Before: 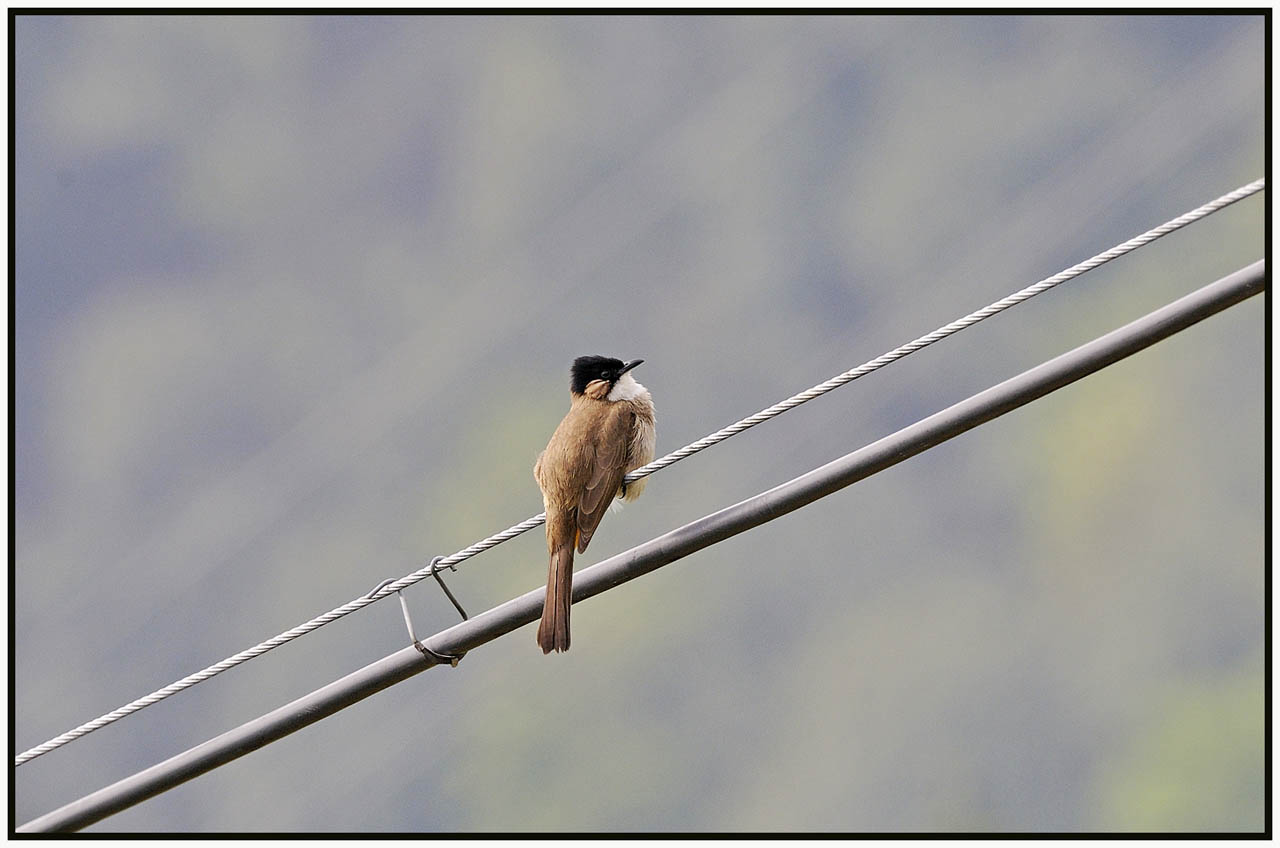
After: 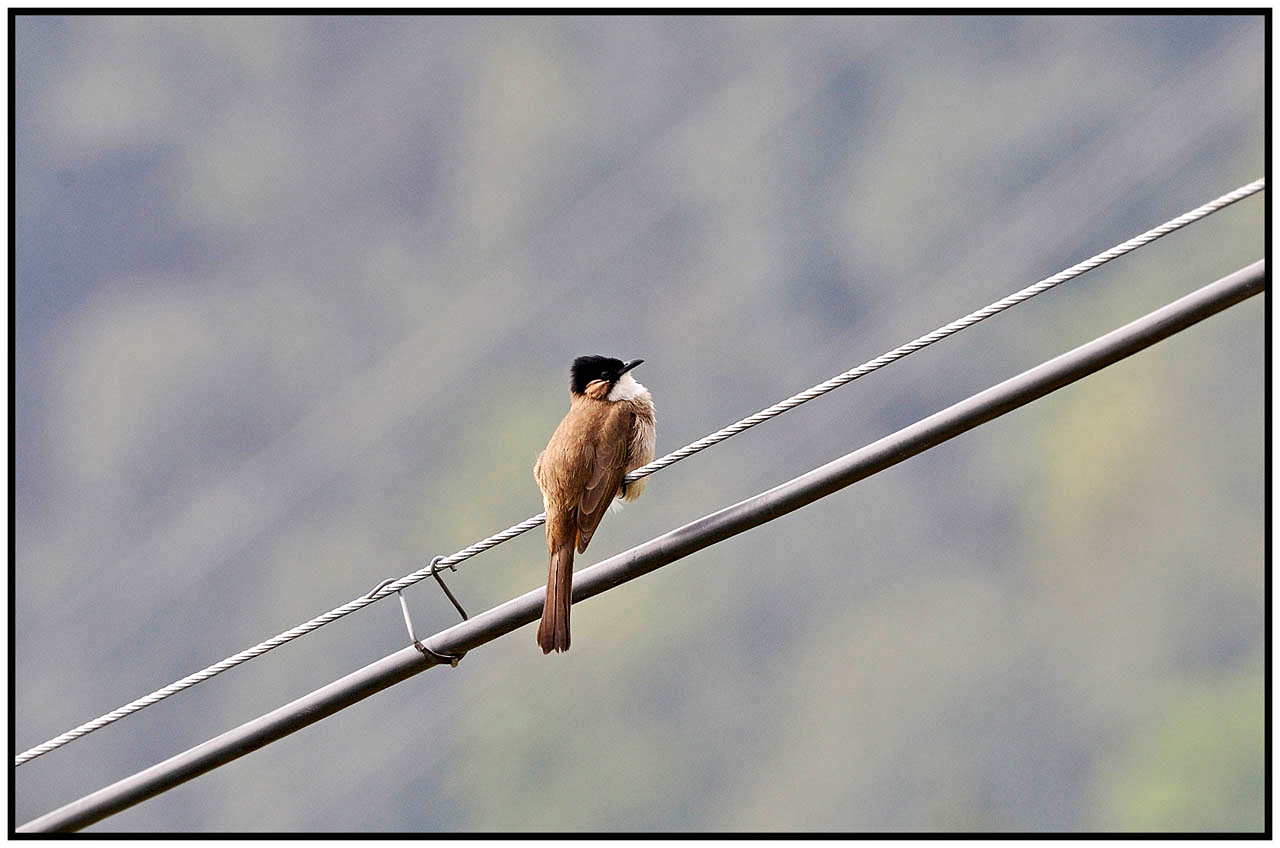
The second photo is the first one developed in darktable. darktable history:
local contrast: mode bilateral grid, contrast 24, coarseness 61, detail 152%, midtone range 0.2
